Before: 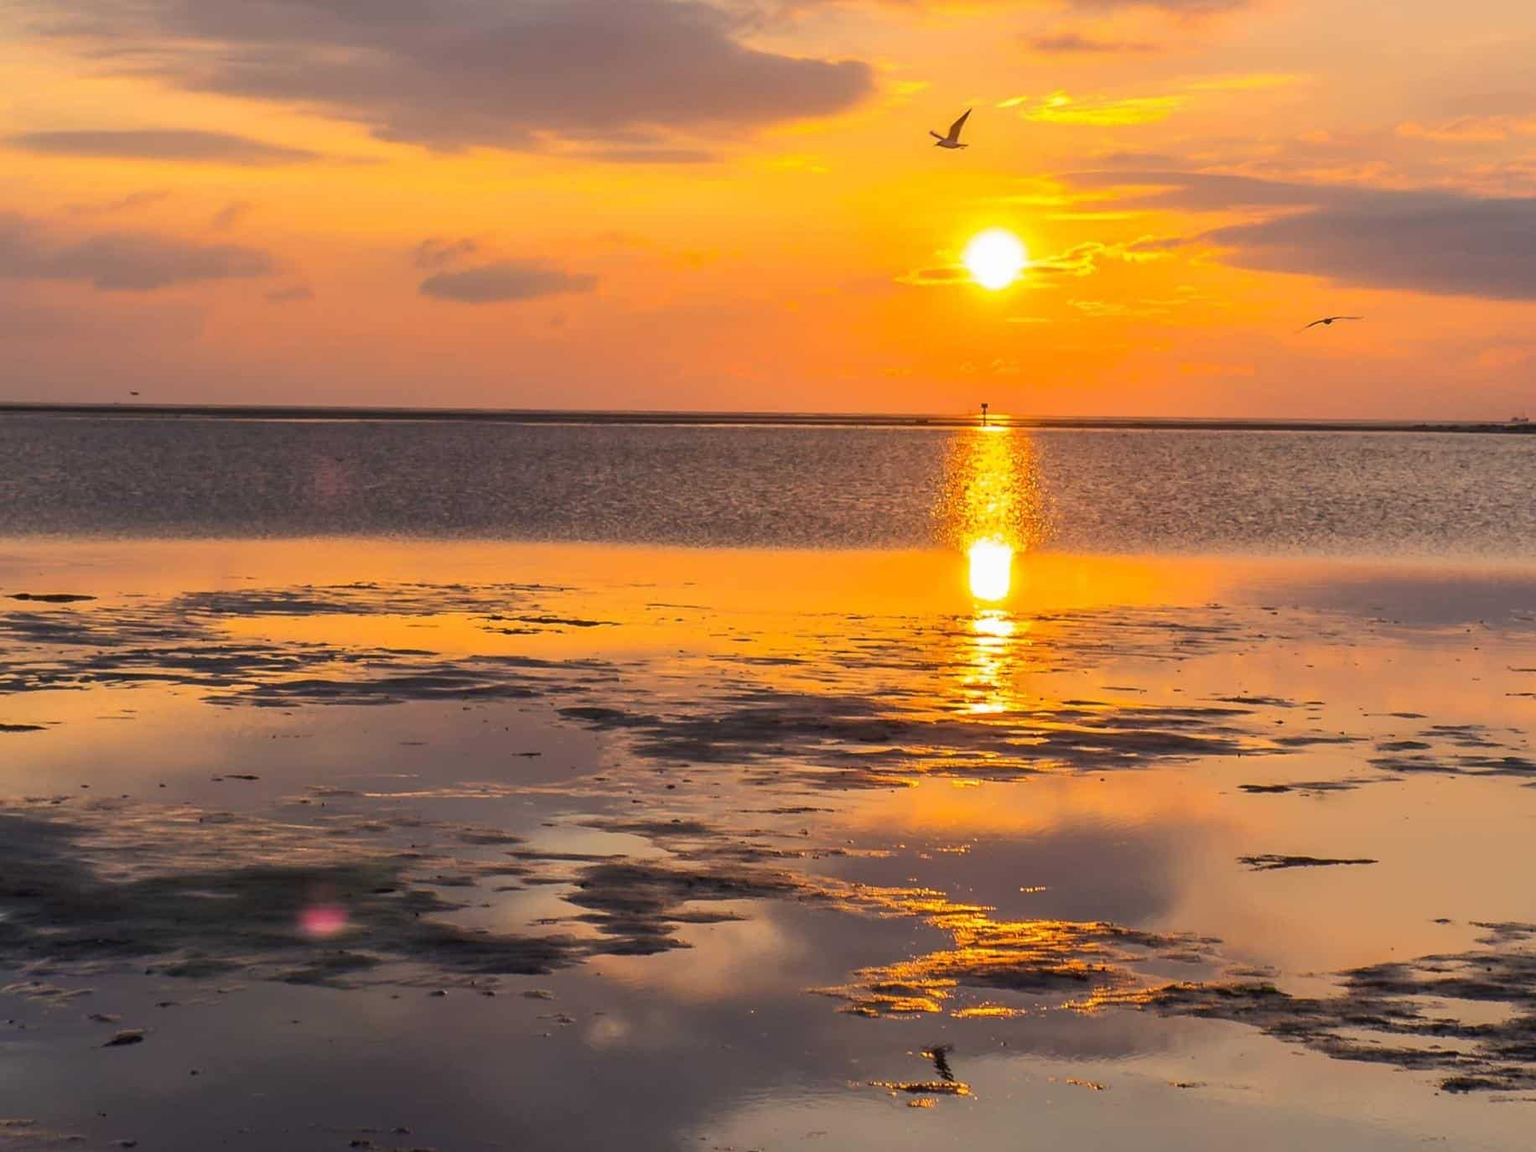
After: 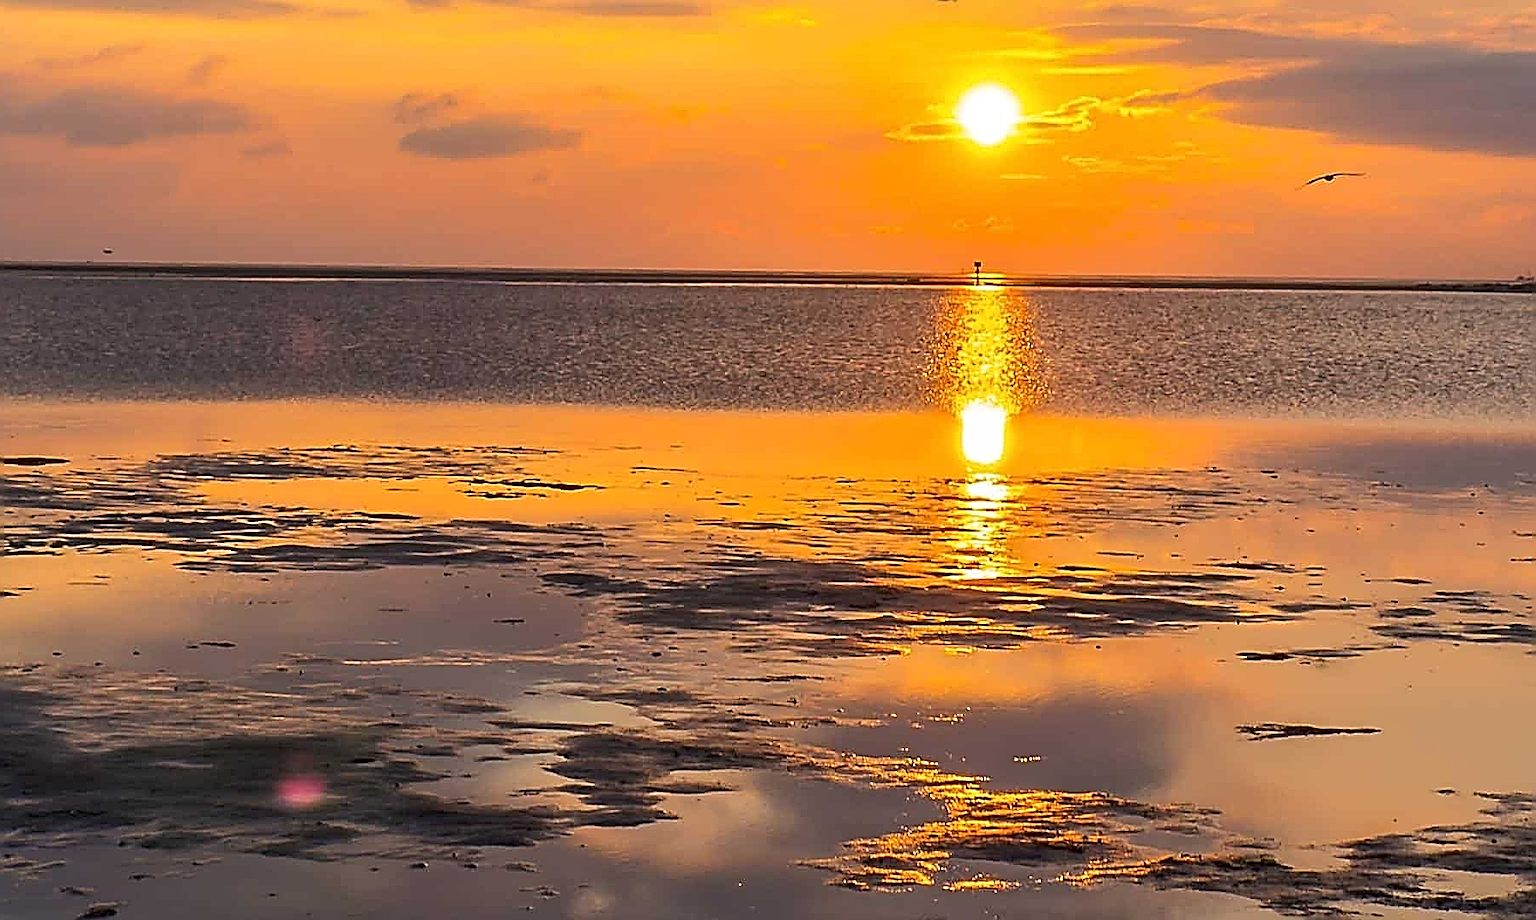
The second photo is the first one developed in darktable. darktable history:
crop and rotate: left 1.955%, top 12.817%, right 0.31%, bottom 9.032%
local contrast: mode bilateral grid, contrast 99, coarseness 99, detail 108%, midtone range 0.2
sharpen: amount 1.988
